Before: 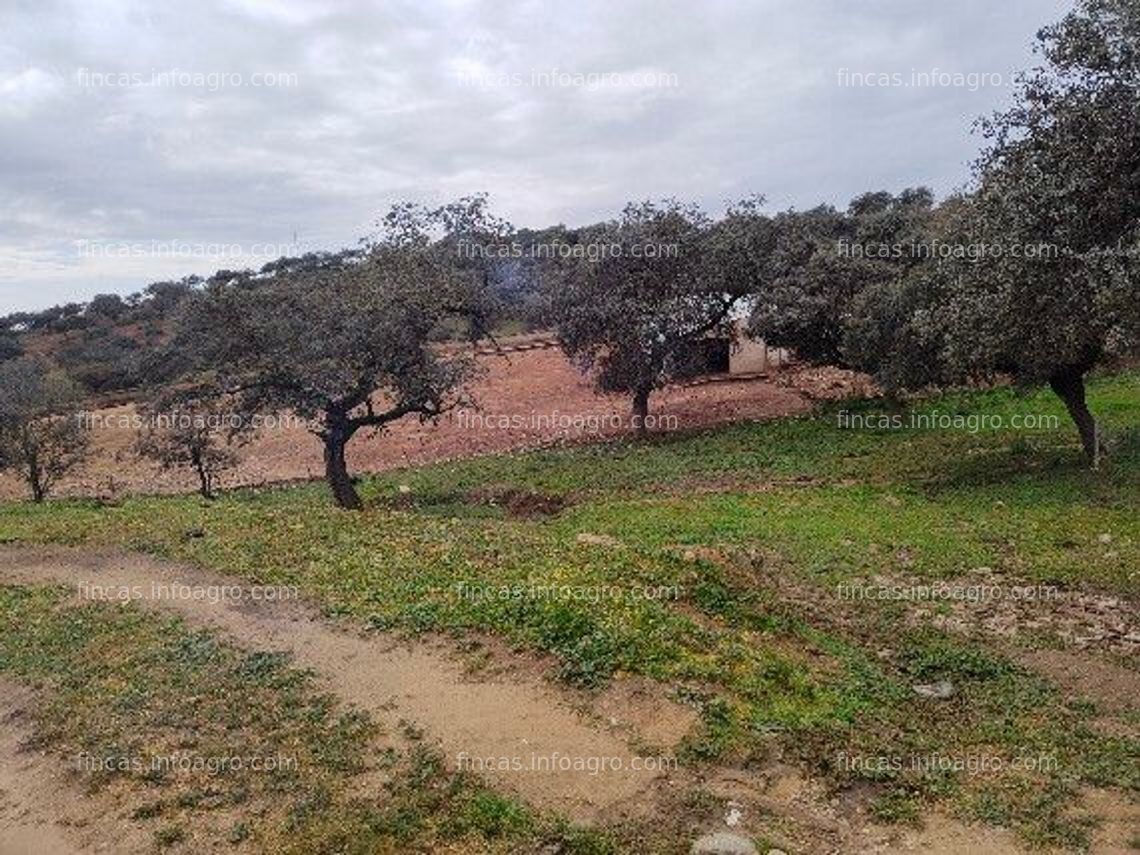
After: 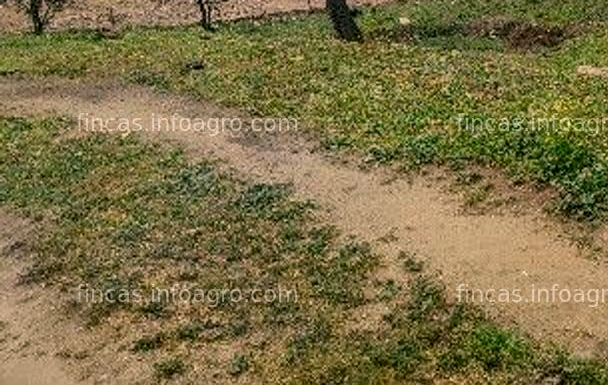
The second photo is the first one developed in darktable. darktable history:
local contrast: detail 130%
white balance: emerald 1
crop and rotate: top 54.778%, right 46.61%, bottom 0.159%
color correction: highlights a* 4.02, highlights b* 4.98, shadows a* -7.55, shadows b* 4.98
